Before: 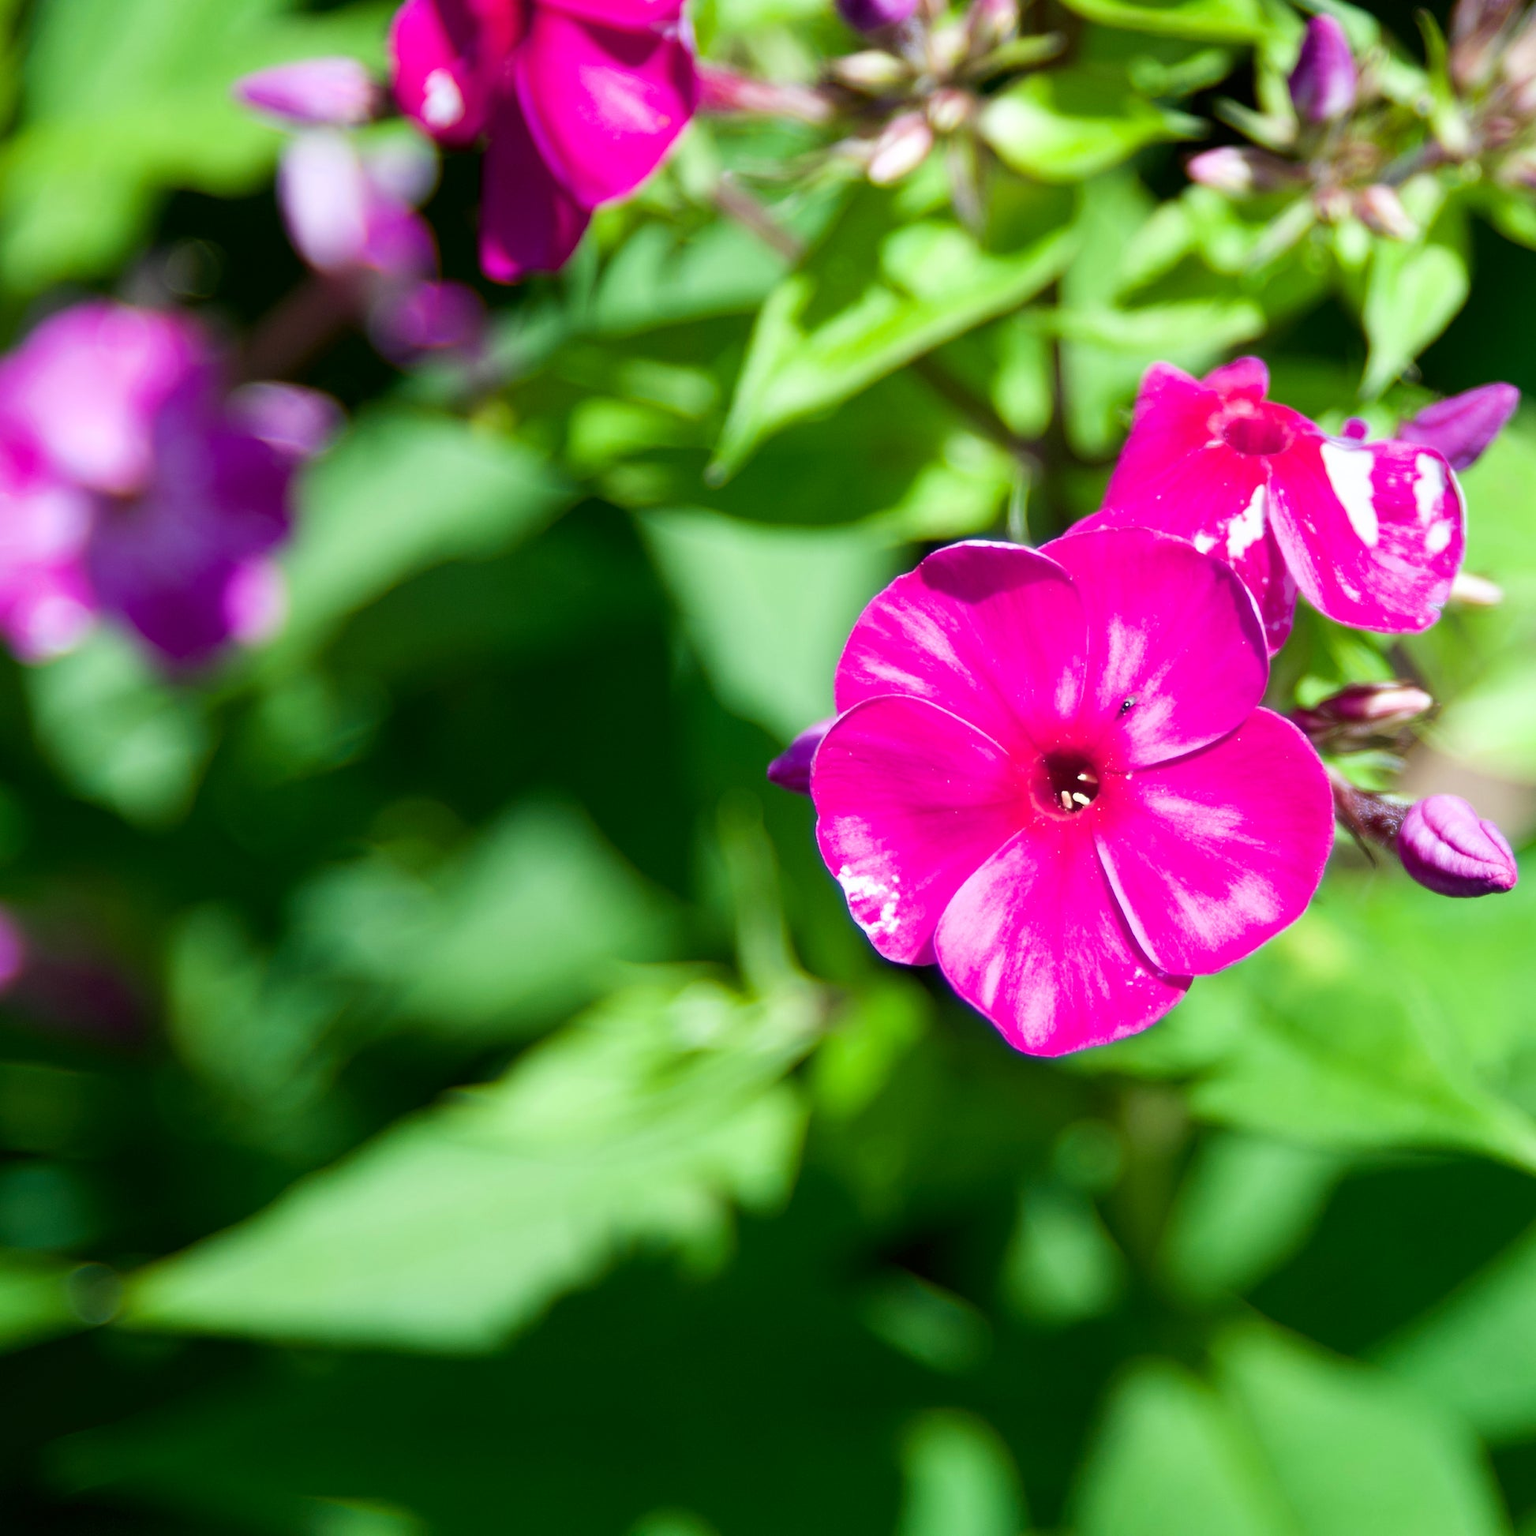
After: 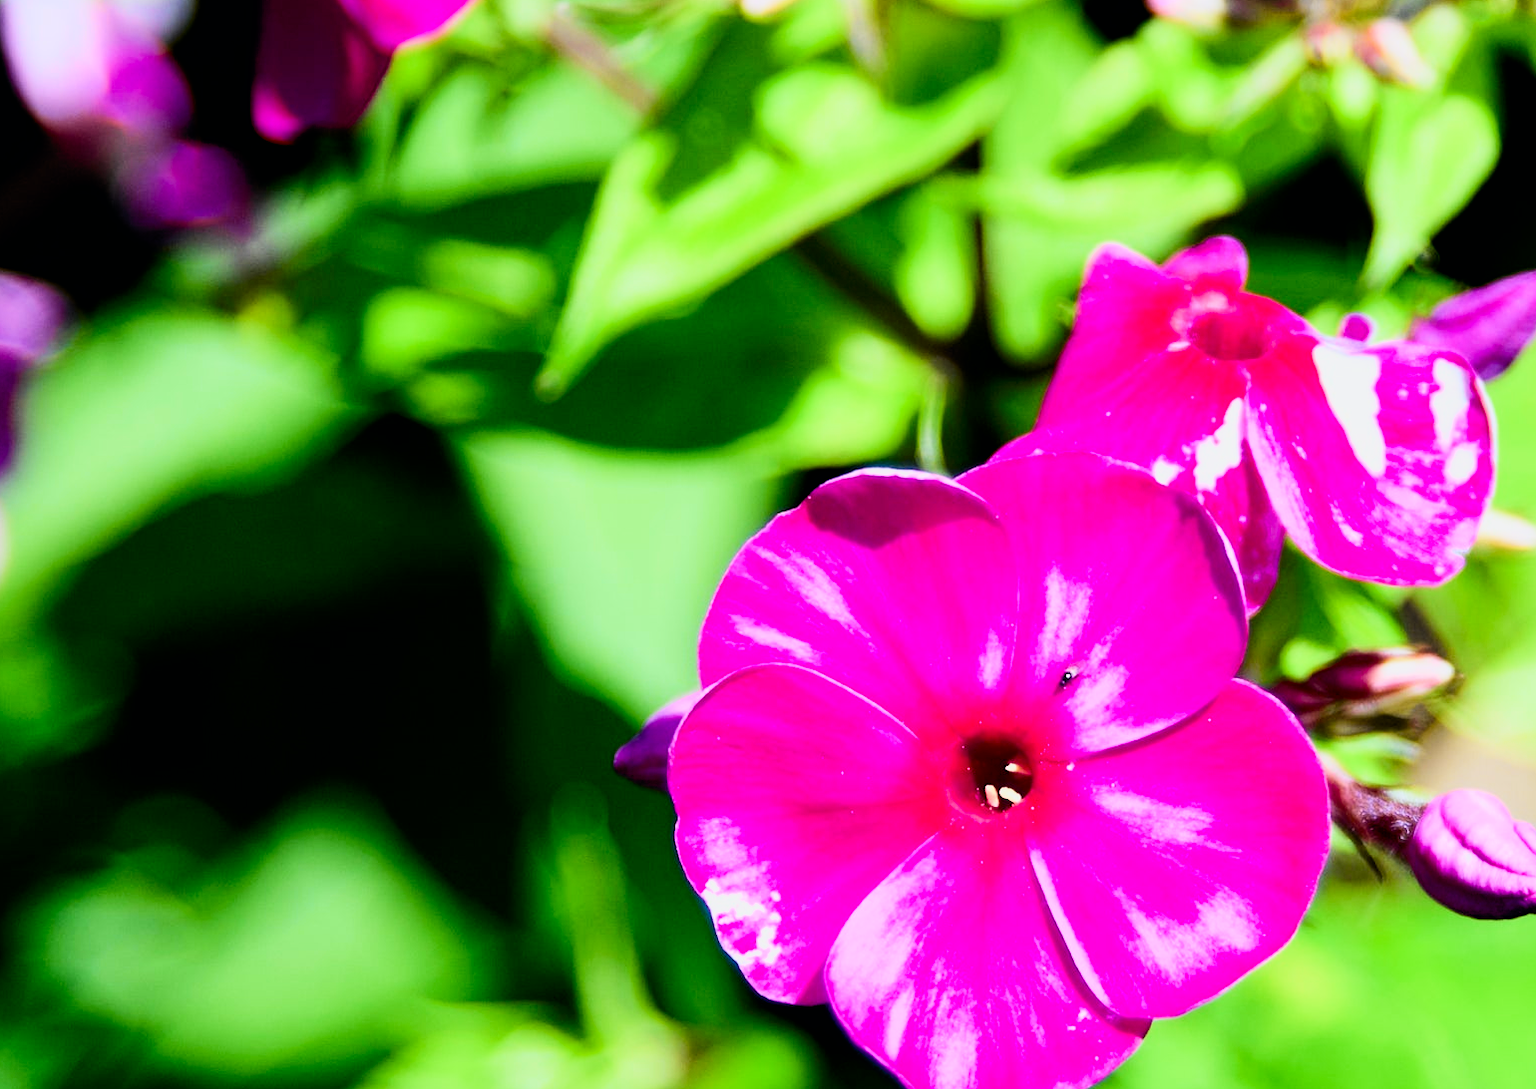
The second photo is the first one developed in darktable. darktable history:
crop: left 18.36%, top 11.089%, right 2.5%, bottom 32.772%
tone curve: curves: ch0 [(0, 0) (0.187, 0.12) (0.384, 0.363) (0.577, 0.681) (0.735, 0.881) (0.864, 0.959) (1, 0.987)]; ch1 [(0, 0) (0.402, 0.36) (0.476, 0.466) (0.501, 0.501) (0.518, 0.514) (0.564, 0.614) (0.614, 0.664) (0.741, 0.829) (1, 1)]; ch2 [(0, 0) (0.429, 0.387) (0.483, 0.481) (0.503, 0.501) (0.522, 0.533) (0.564, 0.605) (0.615, 0.697) (0.702, 0.774) (1, 0.895)], color space Lab, independent channels, preserve colors none
filmic rgb: black relative exposure -4.4 EV, white relative exposure 5.01 EV, hardness 2.17, latitude 40.07%, contrast 1.15, highlights saturation mix 10%, shadows ↔ highlights balance 0.829%
shadows and highlights: shadows 25, highlights -26.56
